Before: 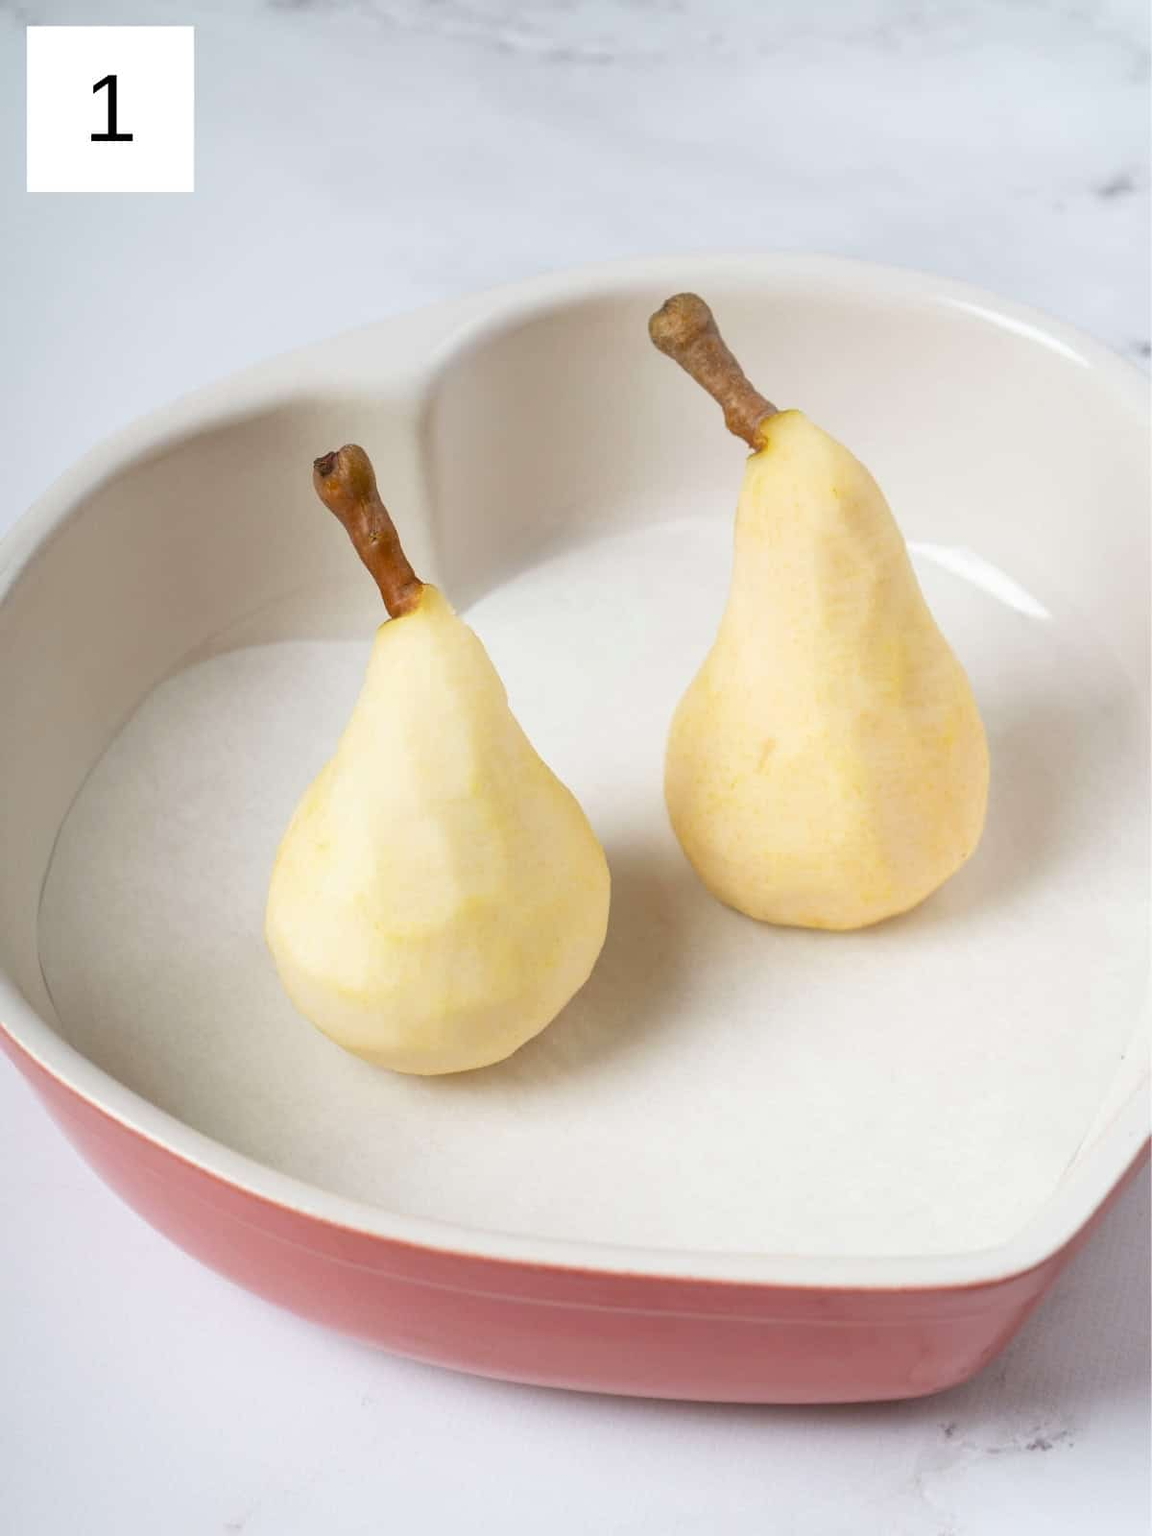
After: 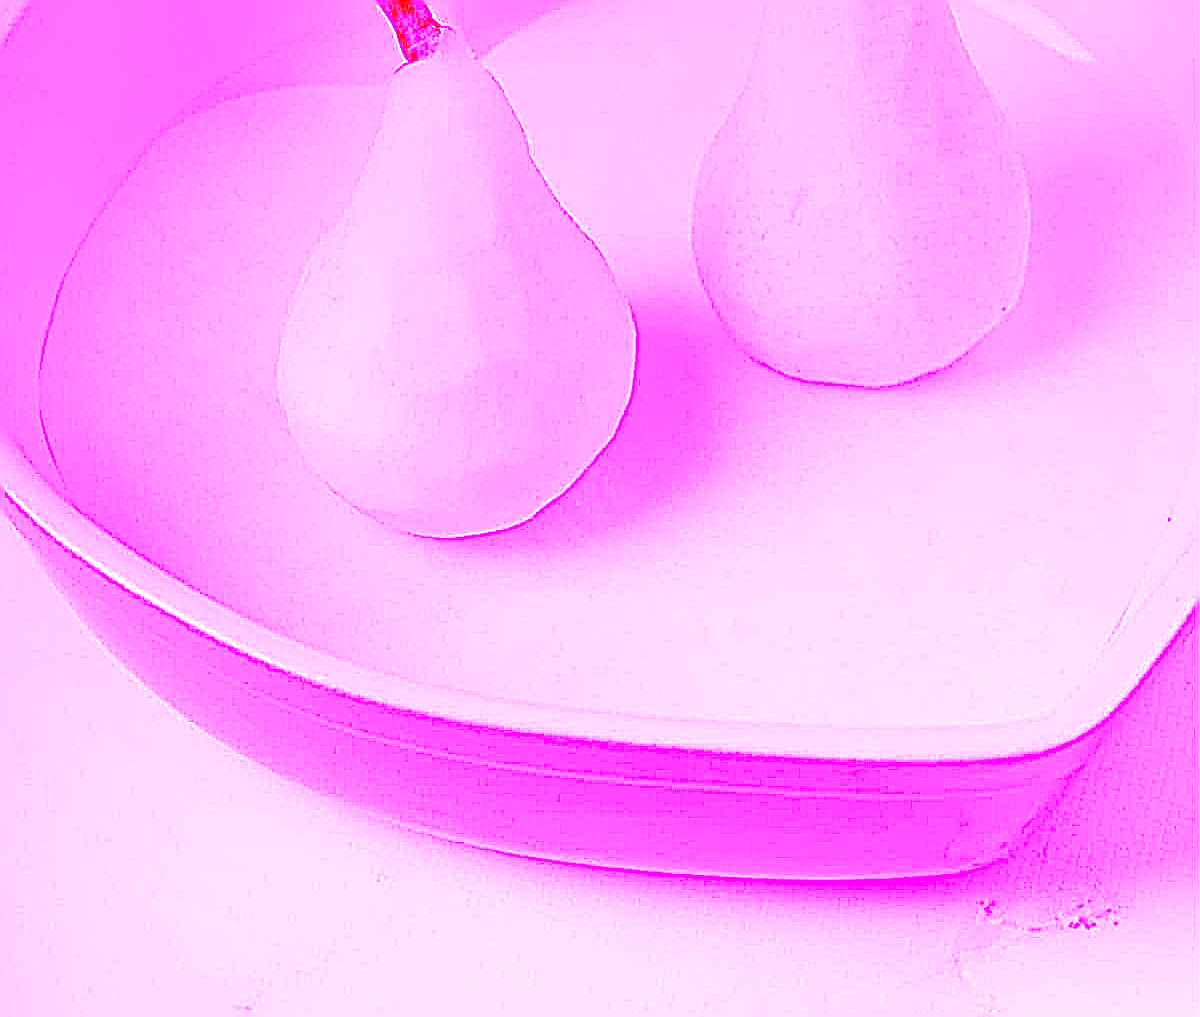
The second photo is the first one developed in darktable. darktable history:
sharpen: on, module defaults
exposure: black level correction 0.056, exposure -0.039 EV, compensate highlight preservation false
haze removal: strength 0.4, distance 0.22, compatibility mode true, adaptive false
local contrast: mode bilateral grid, contrast 28, coarseness 16, detail 115%, midtone range 0.2
white balance: red 8, blue 8
crop and rotate: top 36.435%
graduated density: on, module defaults
